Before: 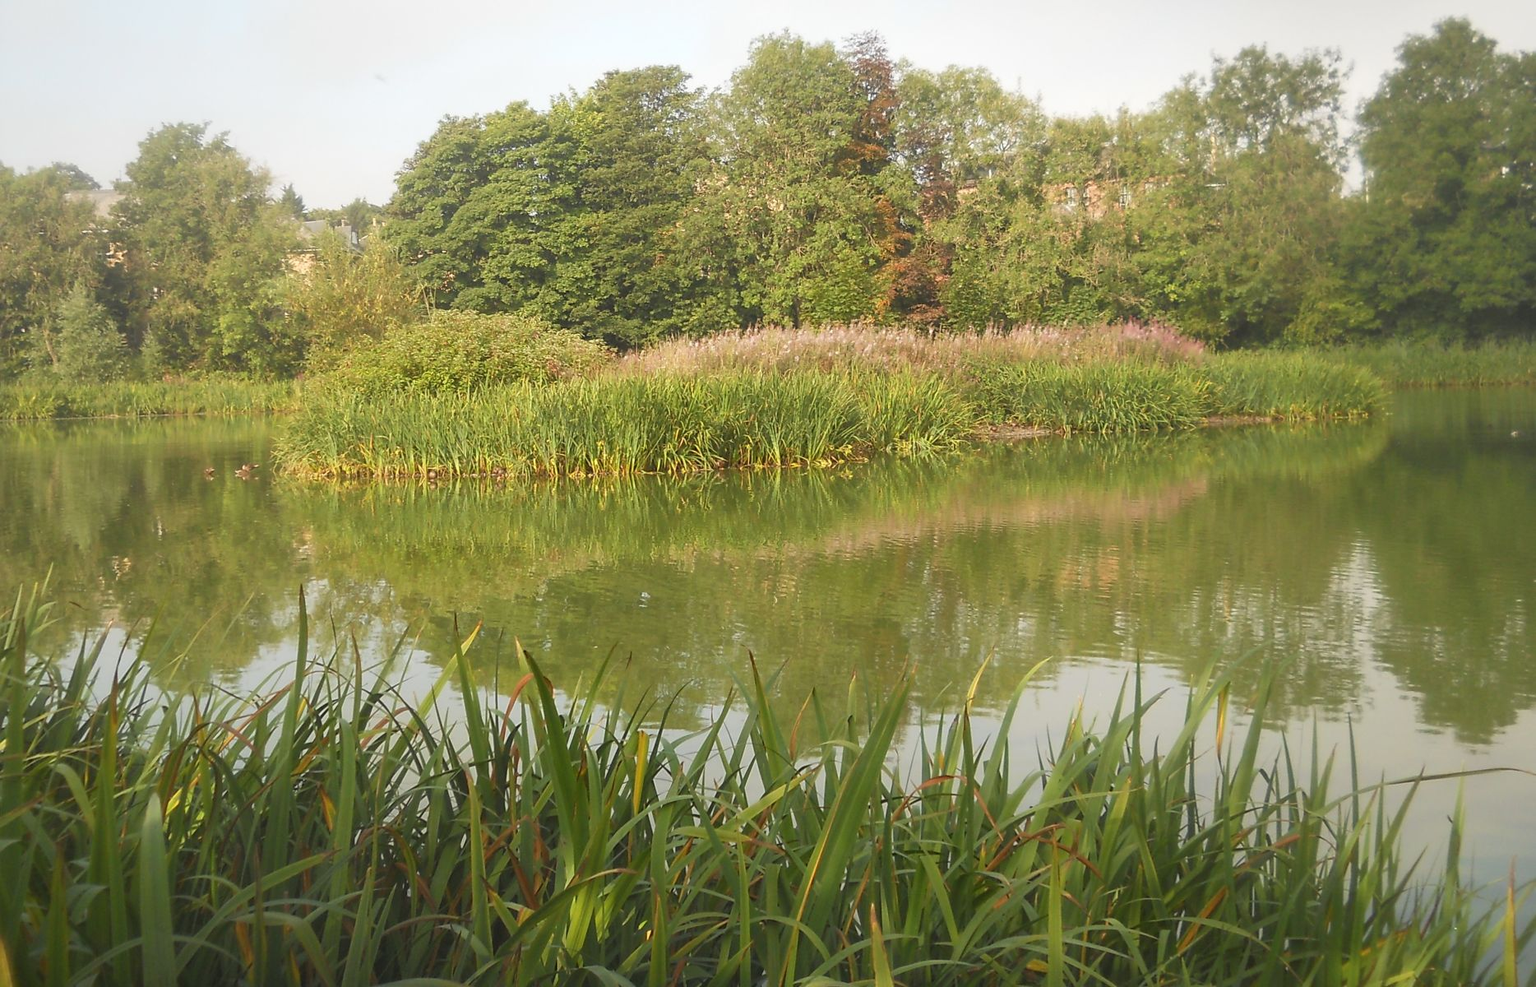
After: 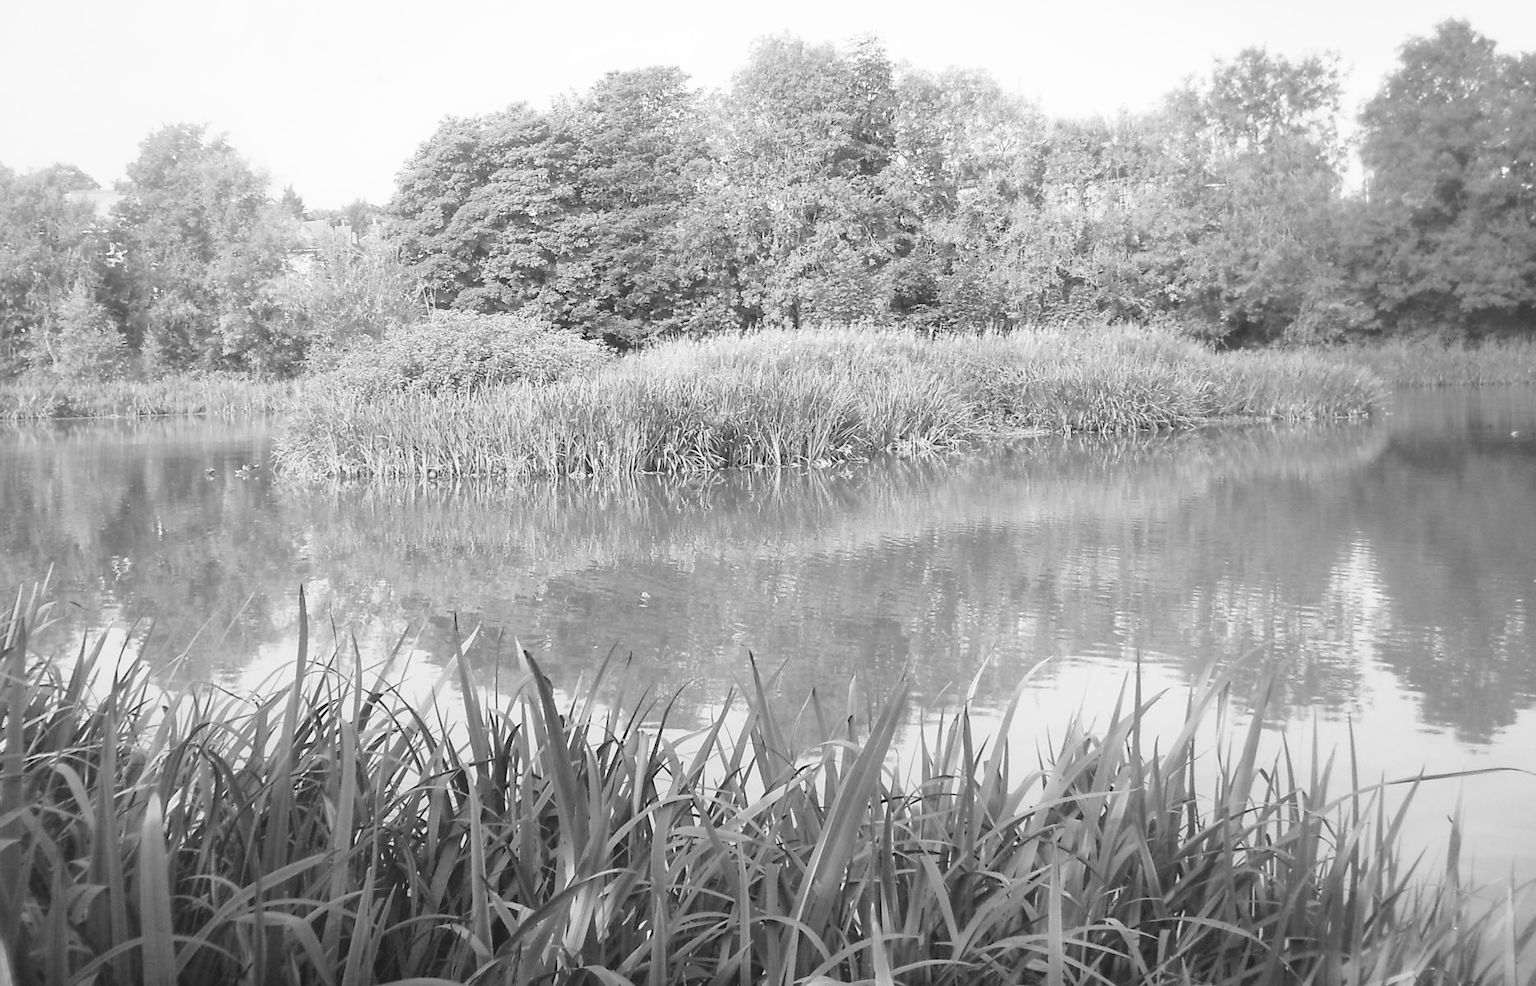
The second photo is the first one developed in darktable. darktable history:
color correction: highlights a* 10.32, highlights b* 14.66, shadows a* -9.59, shadows b* -15.02
base curve: curves: ch0 [(0, 0) (0.028, 0.03) (0.121, 0.232) (0.46, 0.748) (0.859, 0.968) (1, 1)], preserve colors none
monochrome: on, module defaults
